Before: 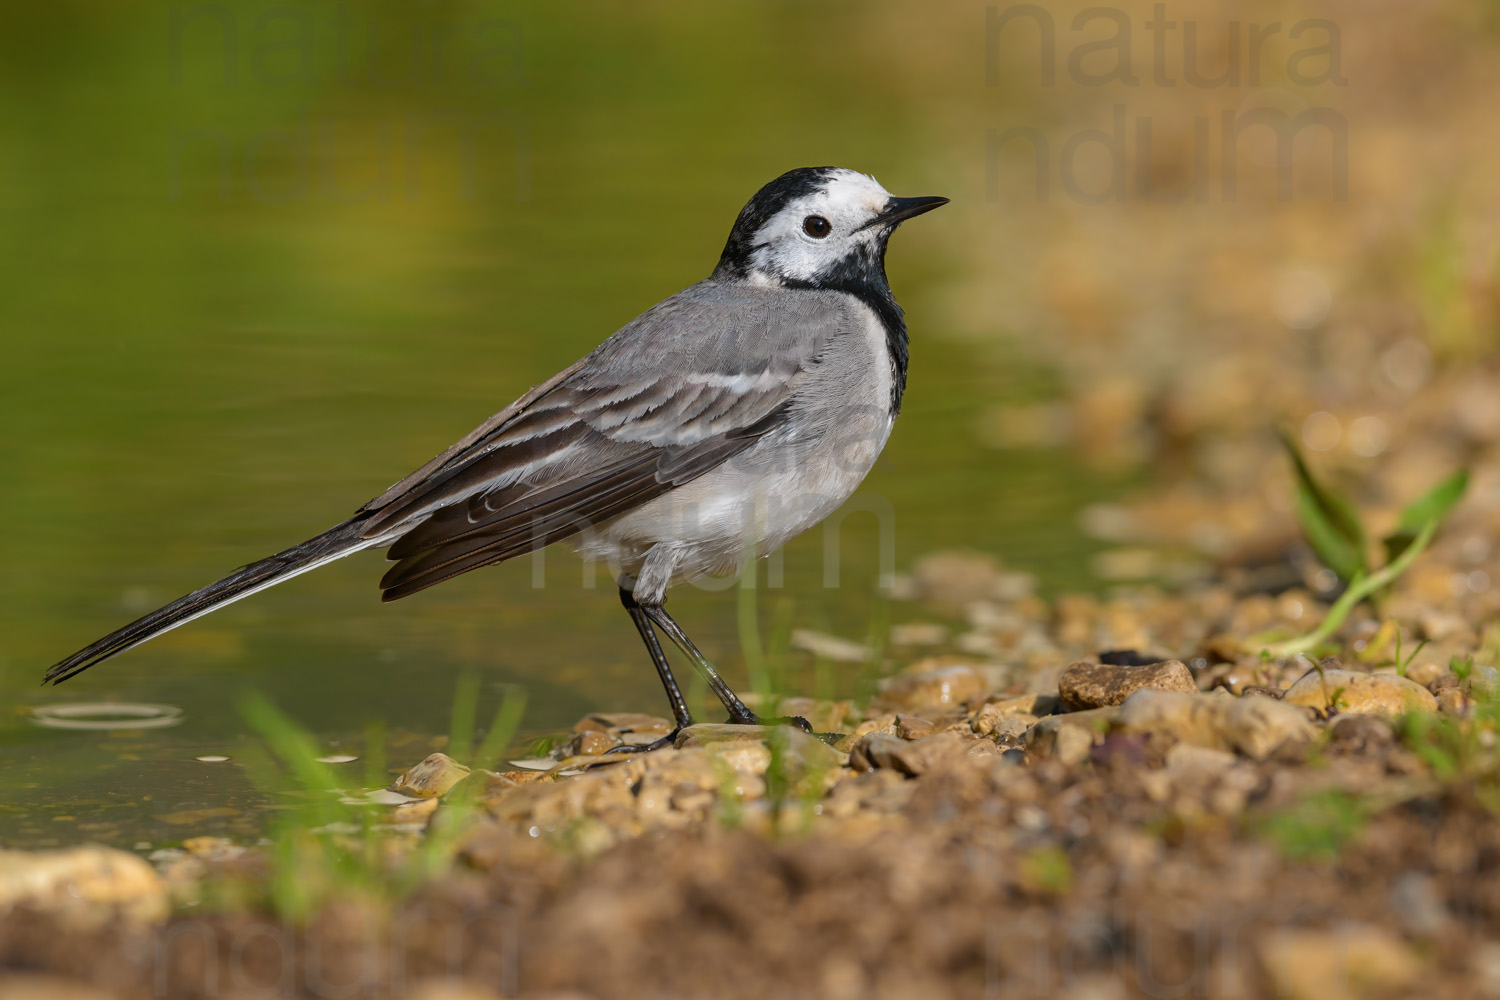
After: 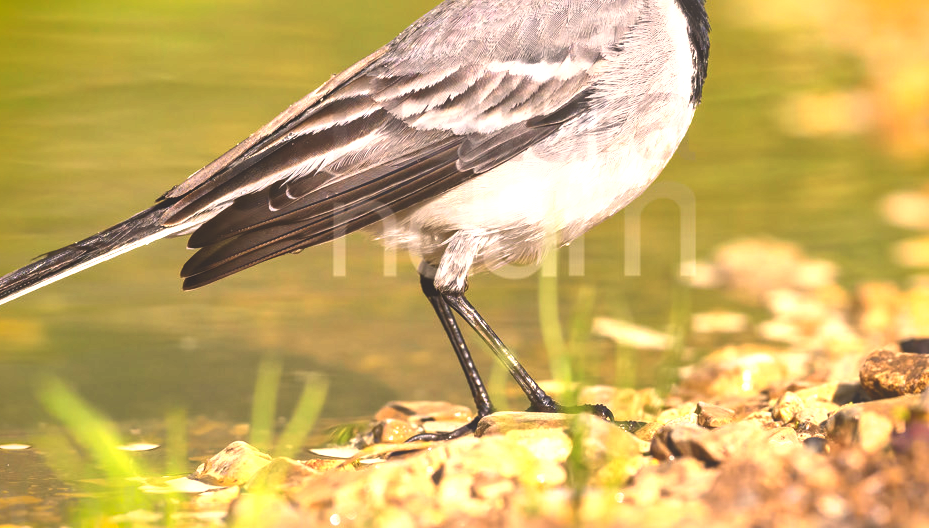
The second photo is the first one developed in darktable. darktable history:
color correction: highlights a* 12.01, highlights b* 12
contrast brightness saturation: contrast 0.104, brightness 0.025, saturation 0.016
local contrast: mode bilateral grid, contrast 25, coarseness 59, detail 151%, midtone range 0.2
vignetting: fall-off start 85.47%, fall-off radius 79.67%, saturation 0.372, width/height ratio 1.215
crop: left 13.304%, top 31.253%, right 24.732%, bottom 15.876%
base curve: curves: ch0 [(0.017, 0) (0.425, 0.441) (0.844, 0.933) (1, 1)], preserve colors none
exposure: black level correction -0.023, exposure 1.396 EV, compensate highlight preservation false
